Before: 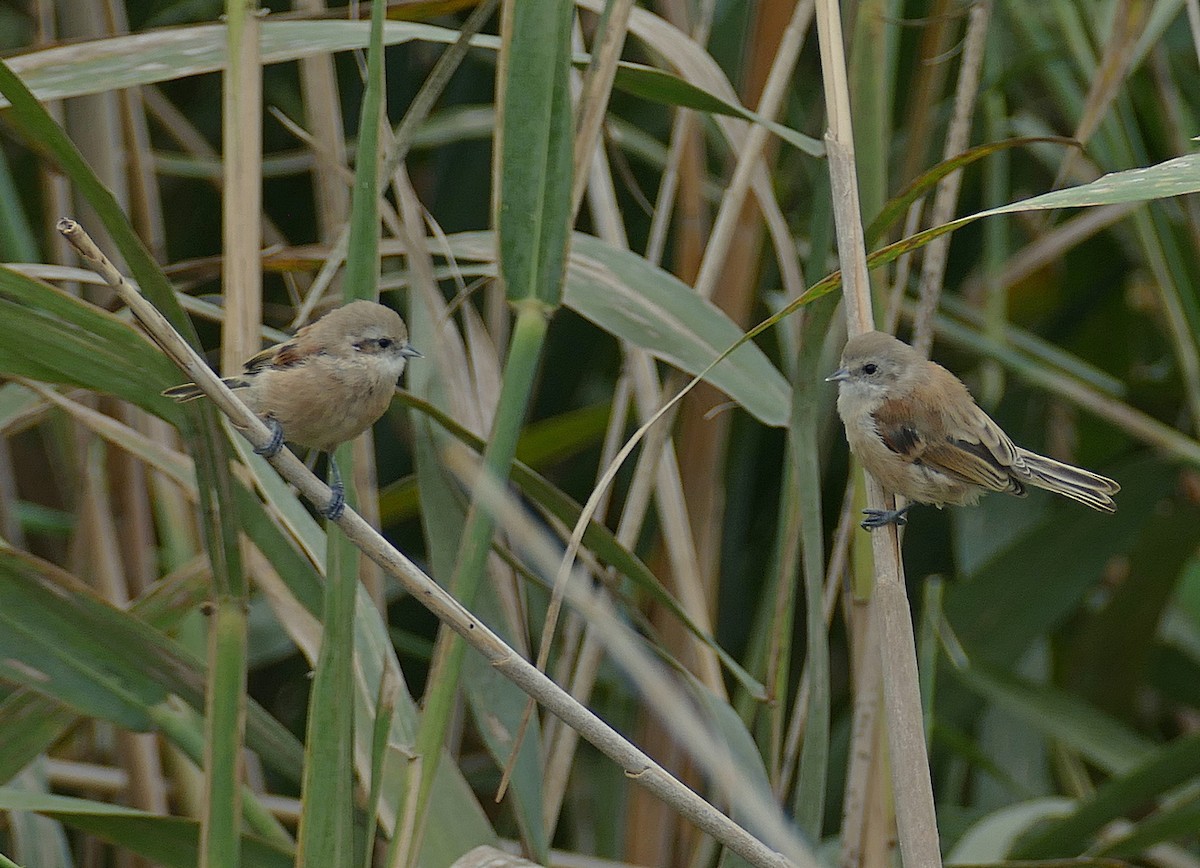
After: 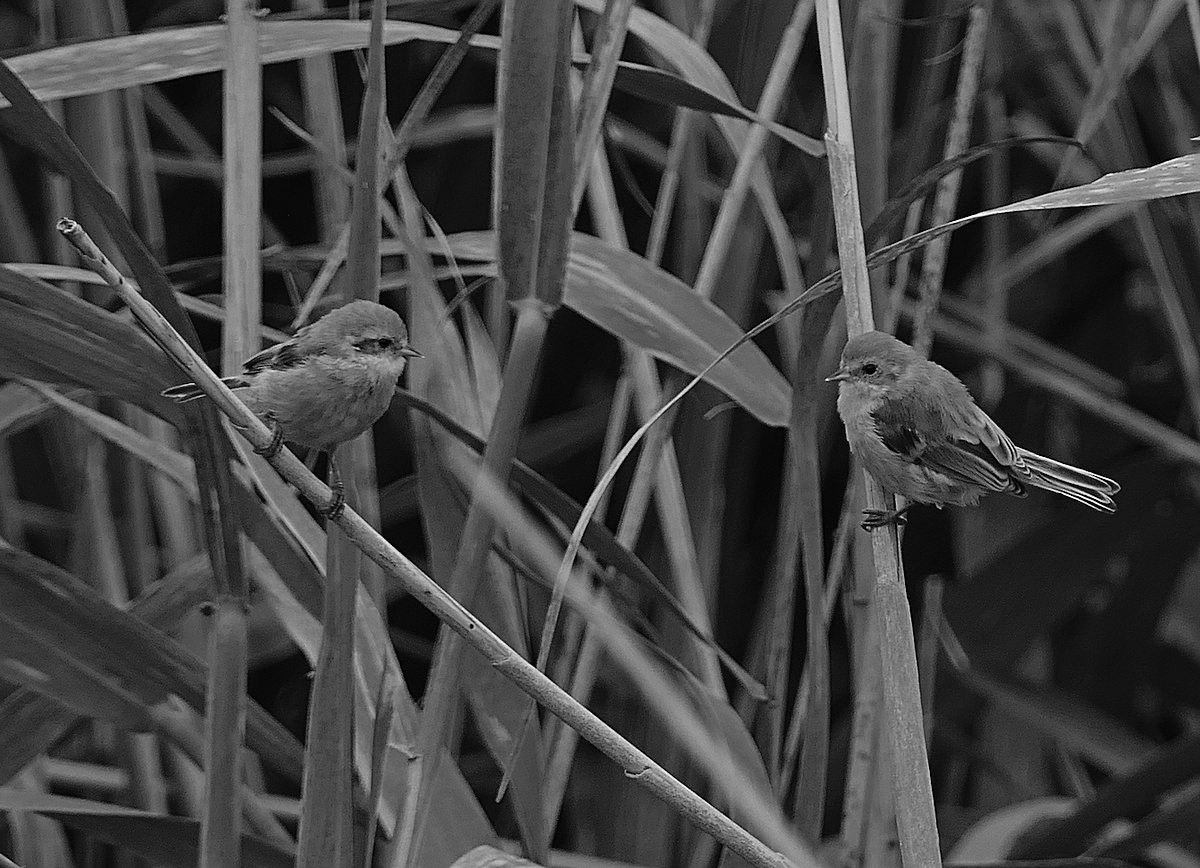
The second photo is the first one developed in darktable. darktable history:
sharpen: on, module defaults
filmic rgb: black relative exposure -16 EV, white relative exposure 2.93 EV, hardness 10.04, color science v6 (2022)
tone curve: curves: ch0 [(0, 0) (0.003, 0.008) (0.011, 0.011) (0.025, 0.014) (0.044, 0.021) (0.069, 0.029) (0.1, 0.042) (0.136, 0.06) (0.177, 0.09) (0.224, 0.126) (0.277, 0.177) (0.335, 0.243) (0.399, 0.31) (0.468, 0.388) (0.543, 0.484) (0.623, 0.585) (0.709, 0.683) (0.801, 0.775) (0.898, 0.873) (1, 1)], preserve colors none
color zones: curves: ch0 [(0.002, 0.593) (0.143, 0.417) (0.285, 0.541) (0.455, 0.289) (0.608, 0.327) (0.727, 0.283) (0.869, 0.571) (1, 0.603)]; ch1 [(0, 0) (0.143, 0) (0.286, 0) (0.429, 0) (0.571, 0) (0.714, 0) (0.857, 0)]
